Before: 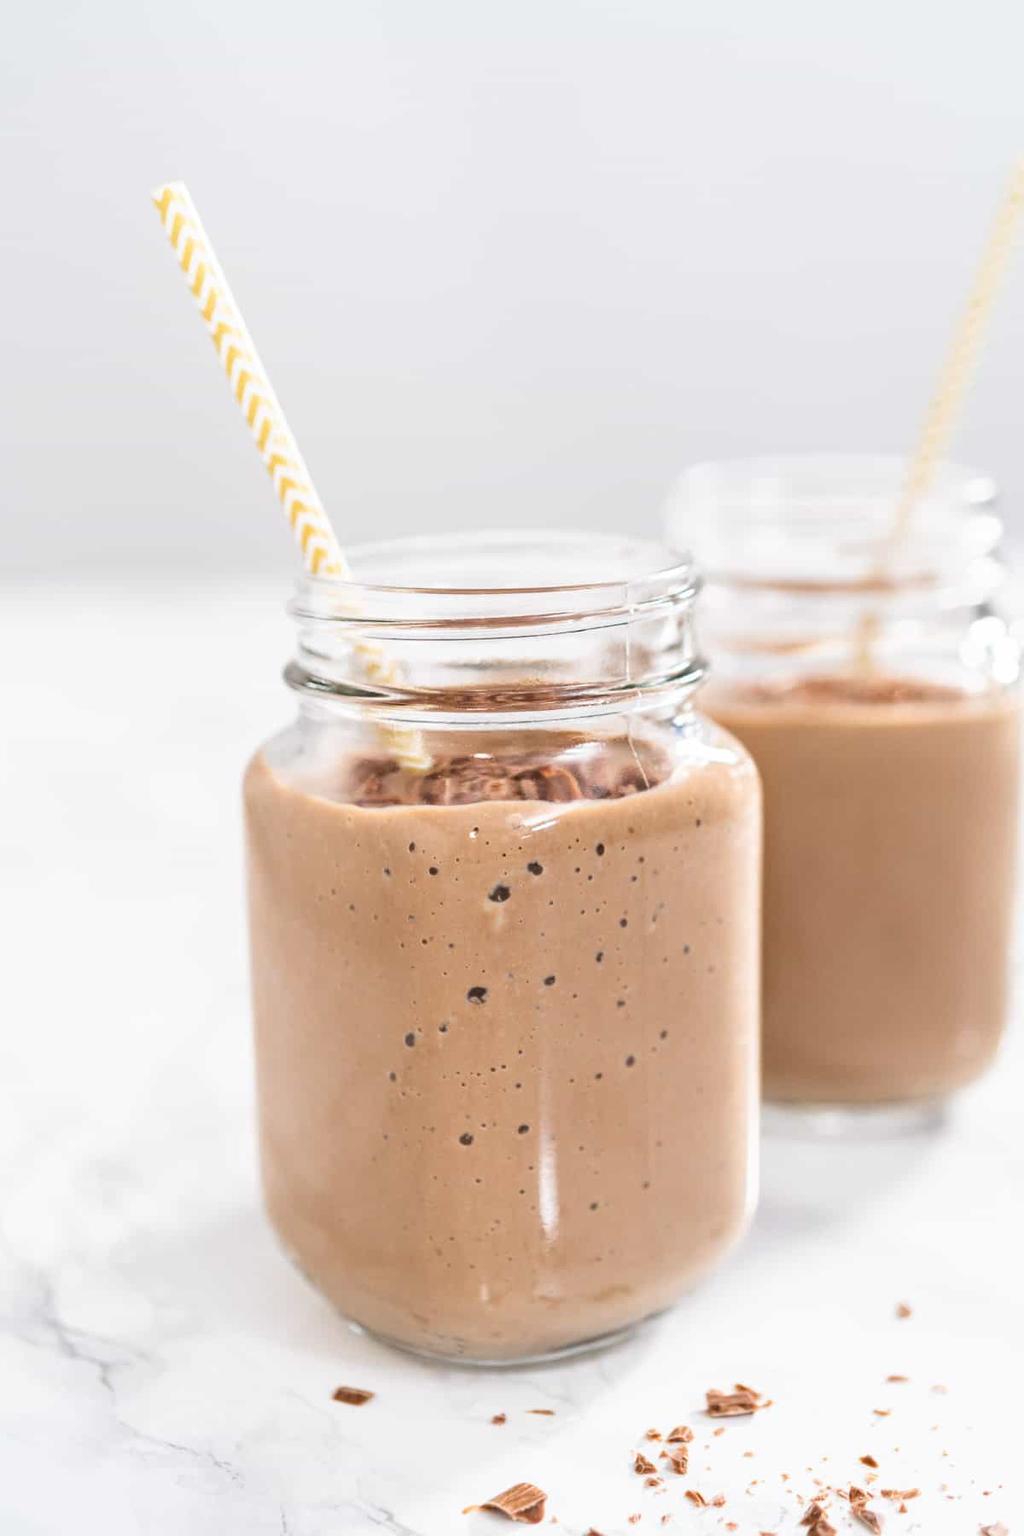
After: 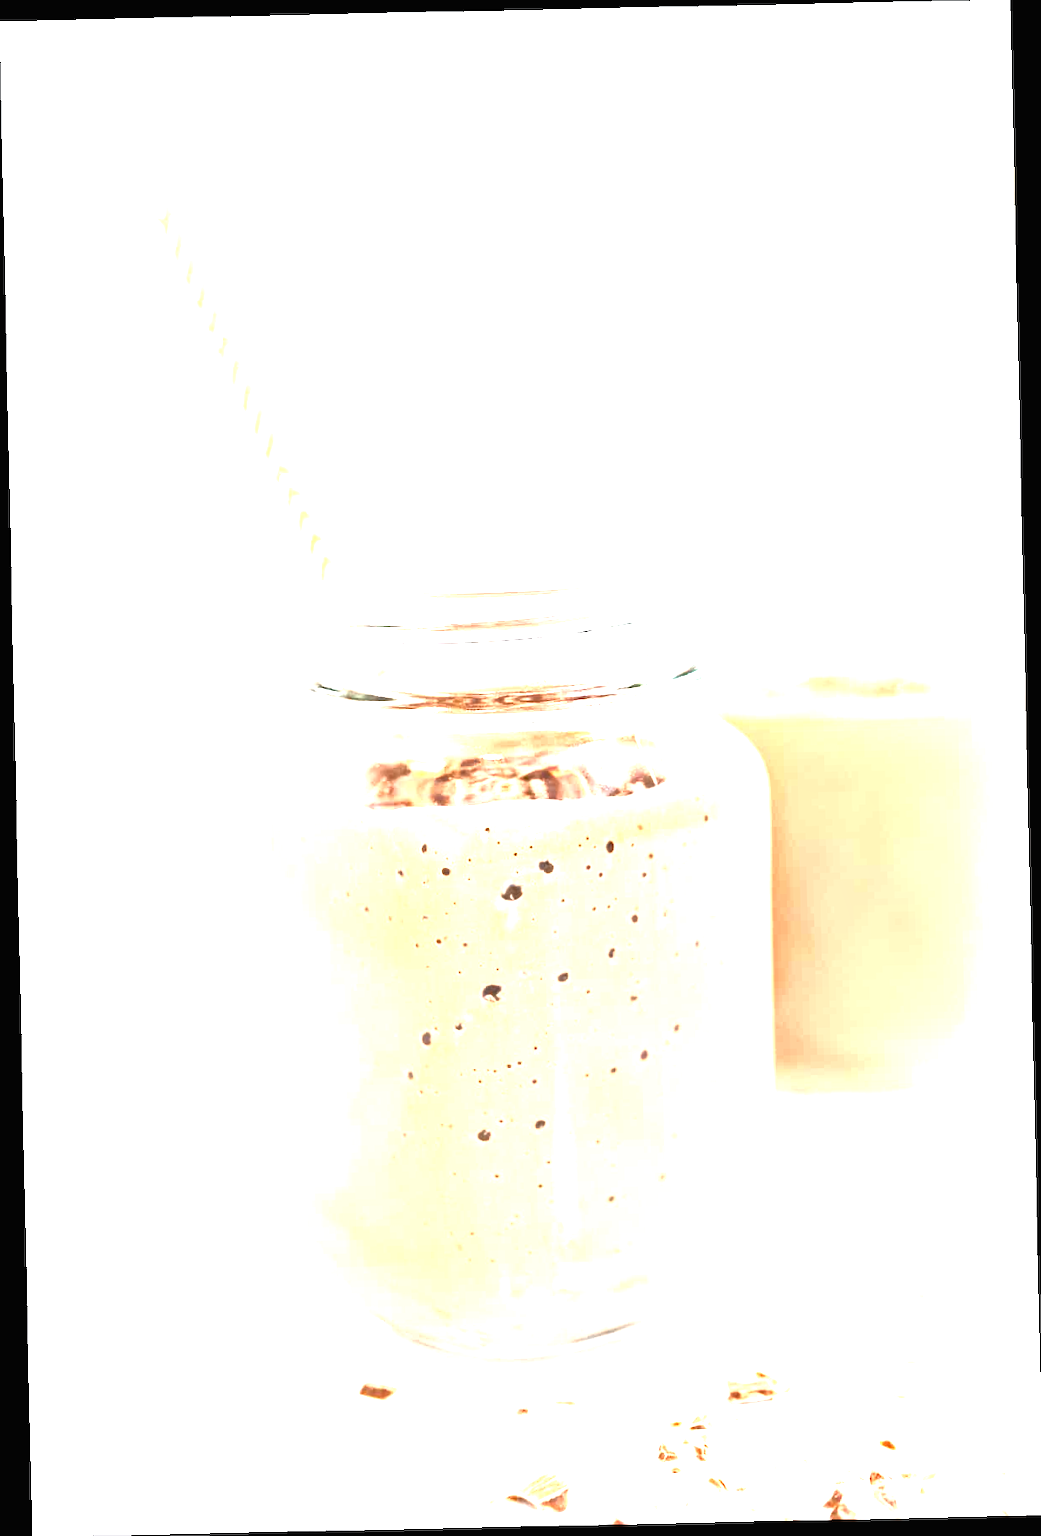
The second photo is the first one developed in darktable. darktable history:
local contrast: mode bilateral grid, contrast 25, coarseness 60, detail 151%, midtone range 0.2
rotate and perspective: rotation -1.24°, automatic cropping off
levels: levels [0, 0.498, 1]
exposure: black level correction 0, exposure 2.138 EV, compensate exposure bias true, compensate highlight preservation false
